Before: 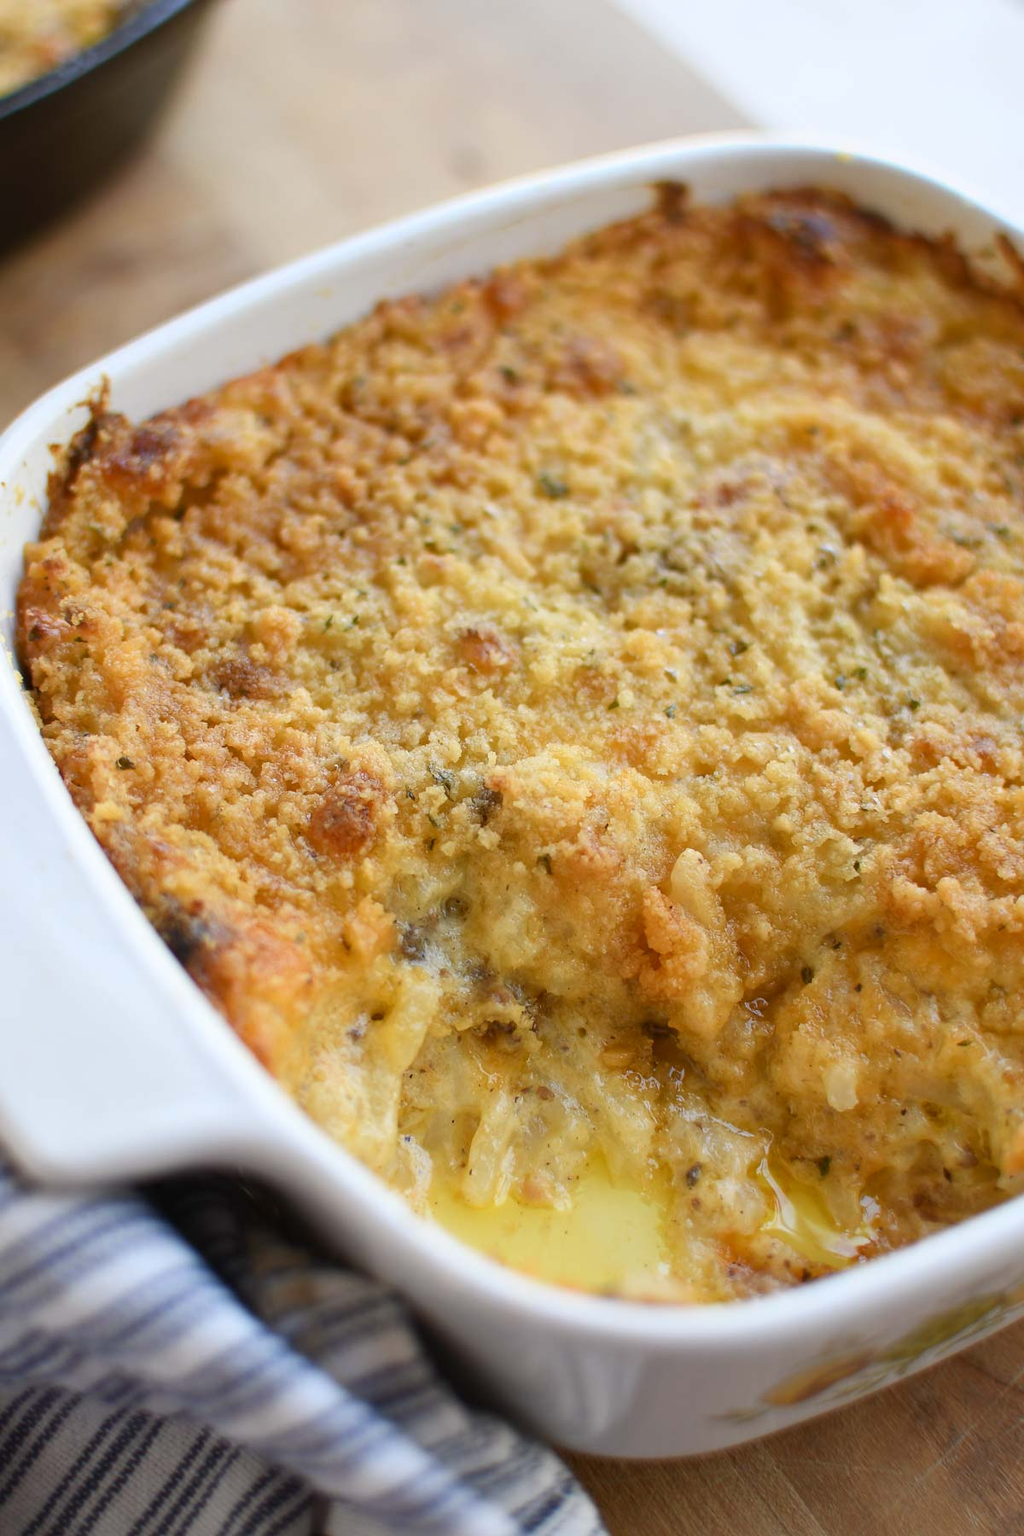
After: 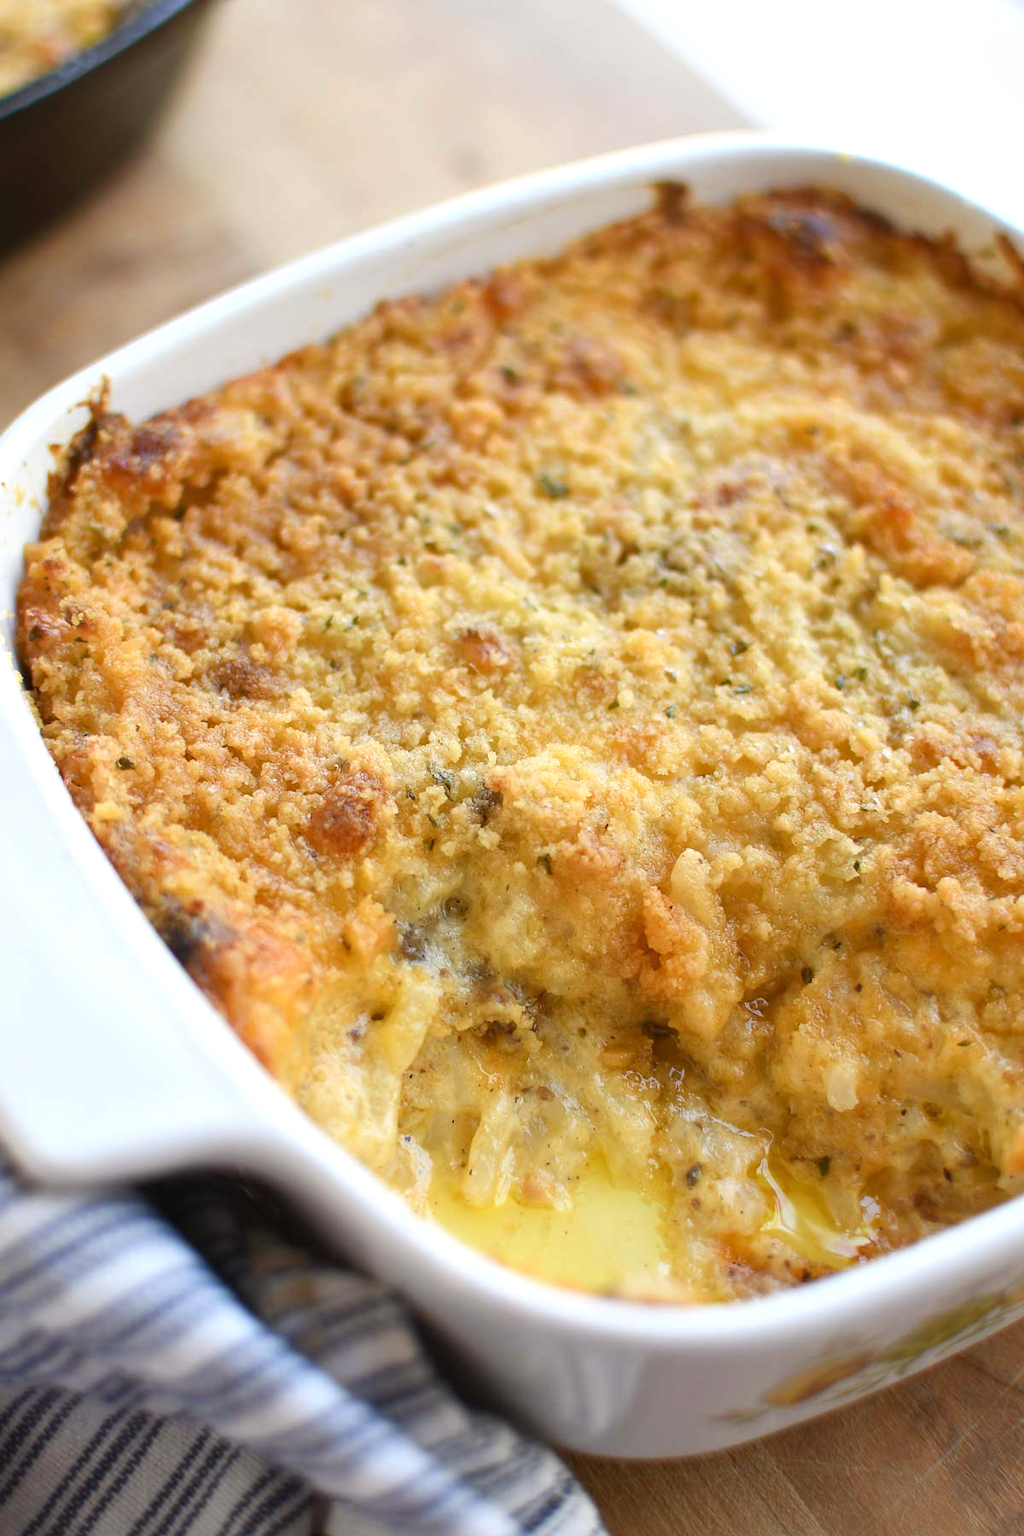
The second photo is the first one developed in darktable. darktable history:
exposure: black level correction 0, exposure 0.3 EV, compensate exposure bias true, compensate highlight preservation false
